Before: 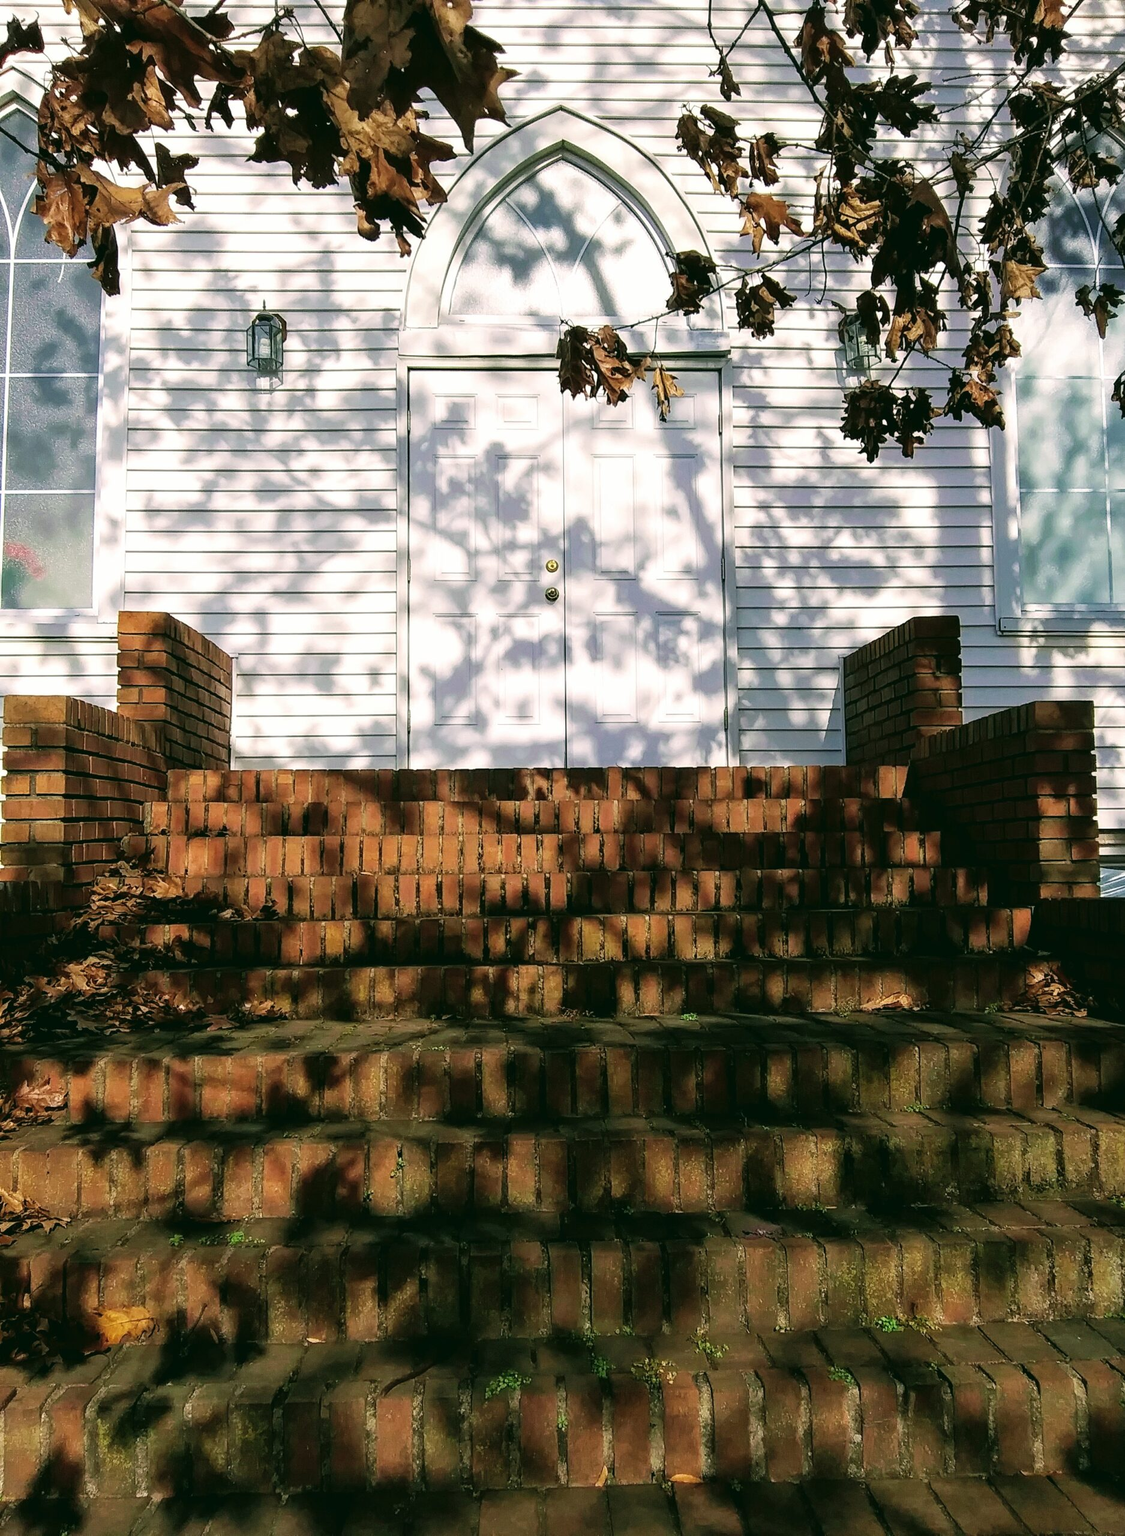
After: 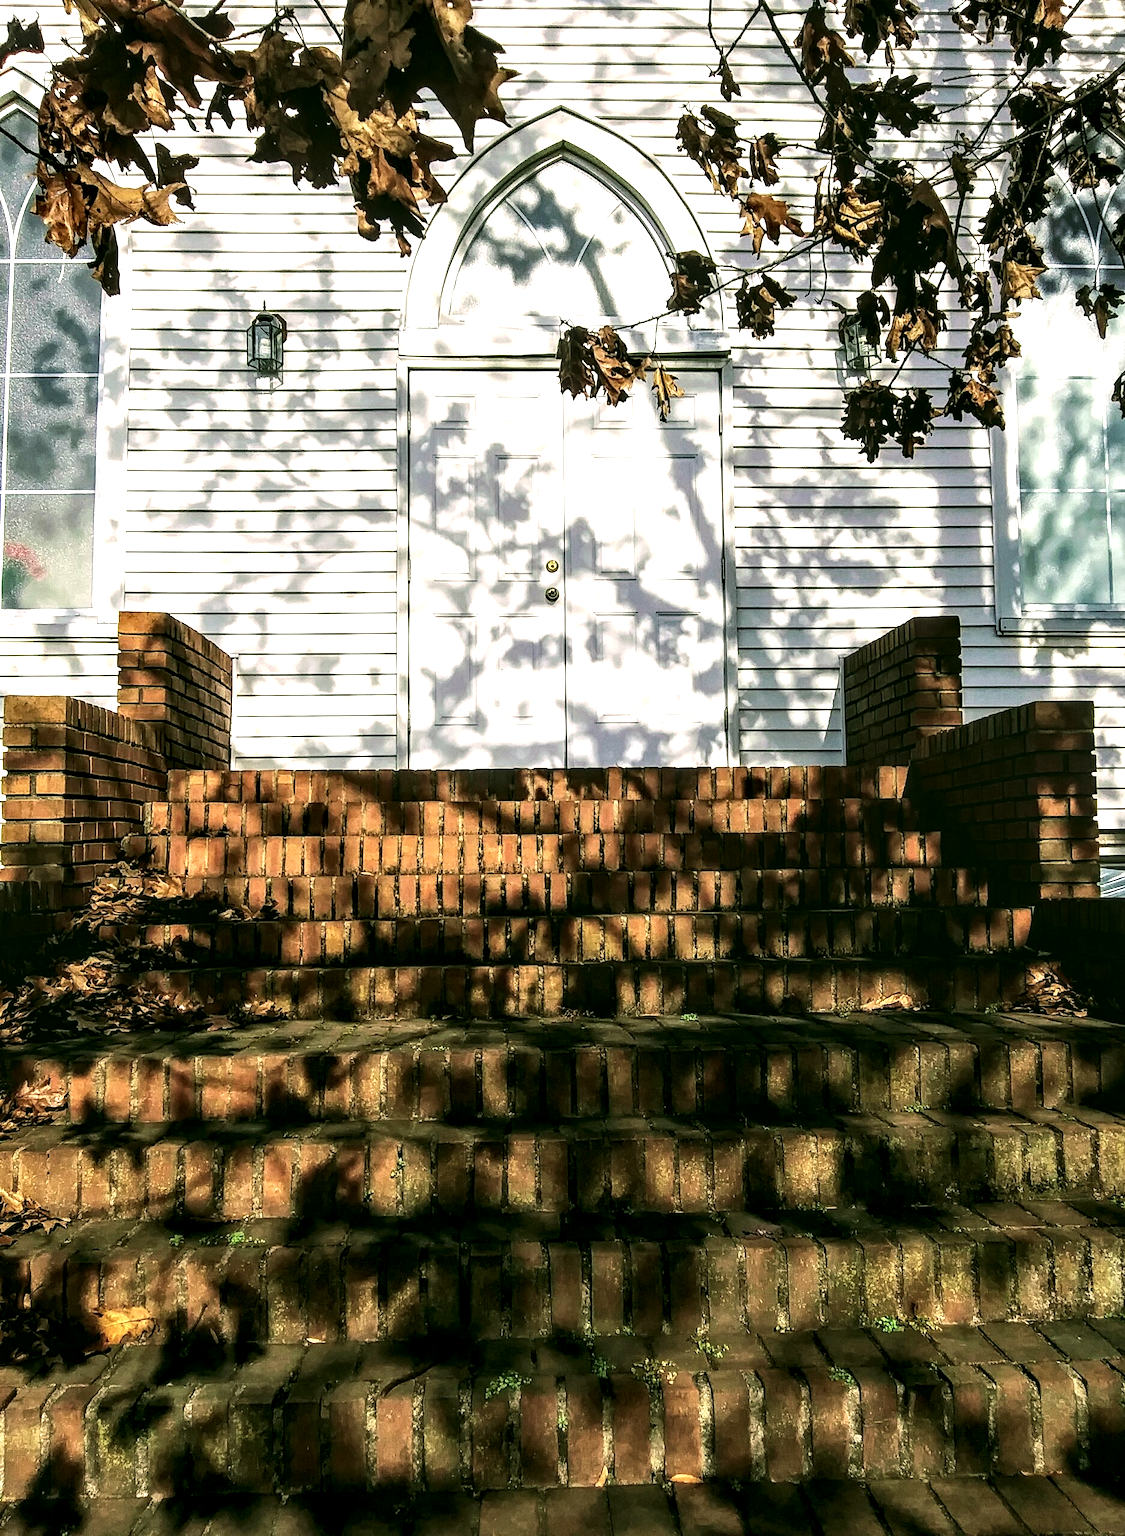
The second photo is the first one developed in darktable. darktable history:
color balance: mode lift, gamma, gain (sRGB), lift [1.04, 1, 1, 0.97], gamma [1.01, 1, 1, 0.97], gain [0.96, 1, 1, 0.97]
local contrast: highlights 60%, shadows 60%, detail 160%
tone equalizer: -8 EV -0.75 EV, -7 EV -0.7 EV, -6 EV -0.6 EV, -5 EV -0.4 EV, -3 EV 0.4 EV, -2 EV 0.6 EV, -1 EV 0.7 EV, +0 EV 0.75 EV, edges refinement/feathering 500, mask exposure compensation -1.57 EV, preserve details no
